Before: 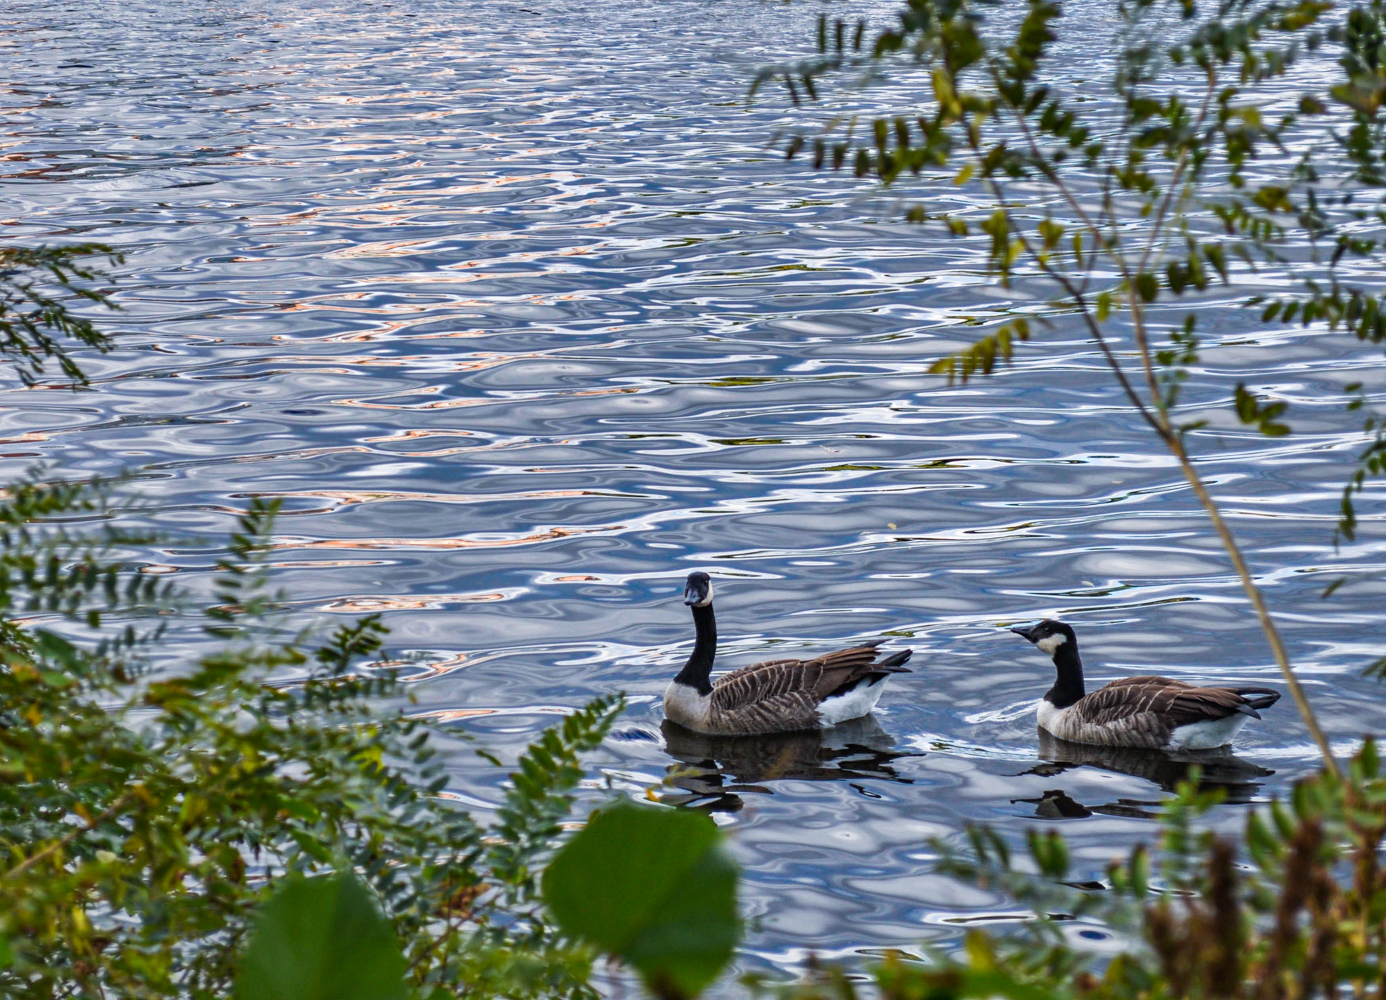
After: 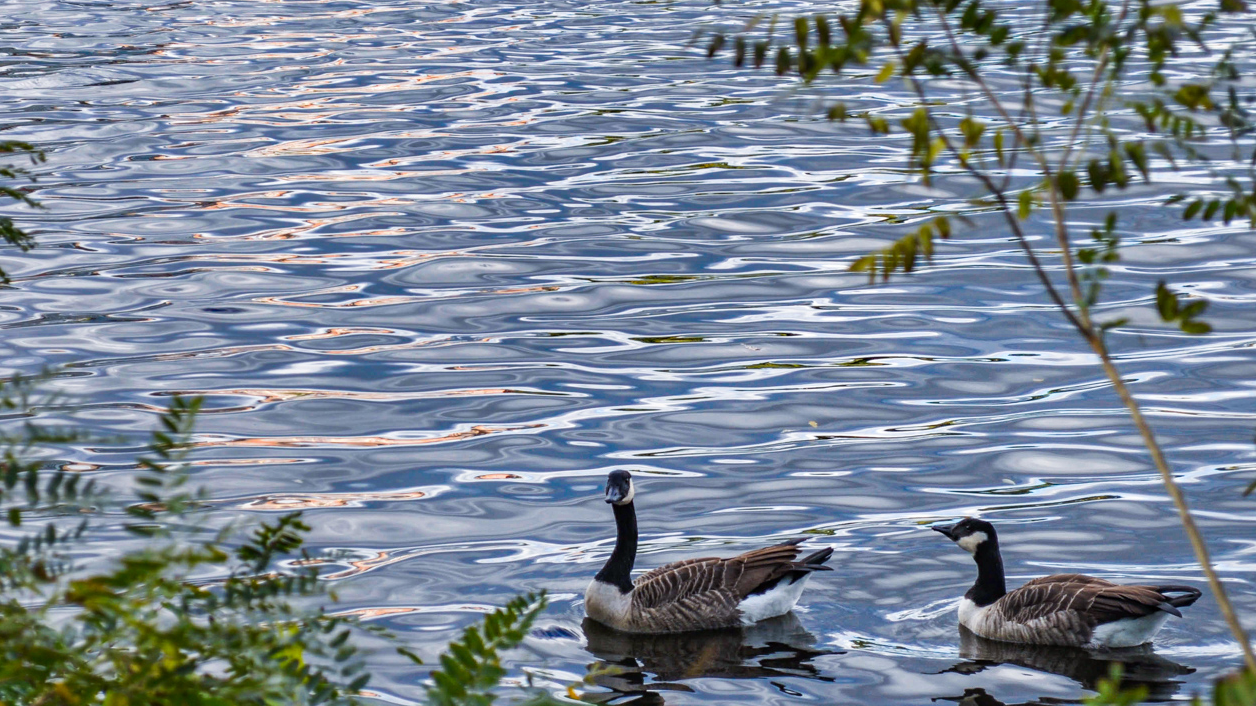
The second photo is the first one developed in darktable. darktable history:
crop: left 5.762%, top 10.292%, right 3.607%, bottom 19.028%
